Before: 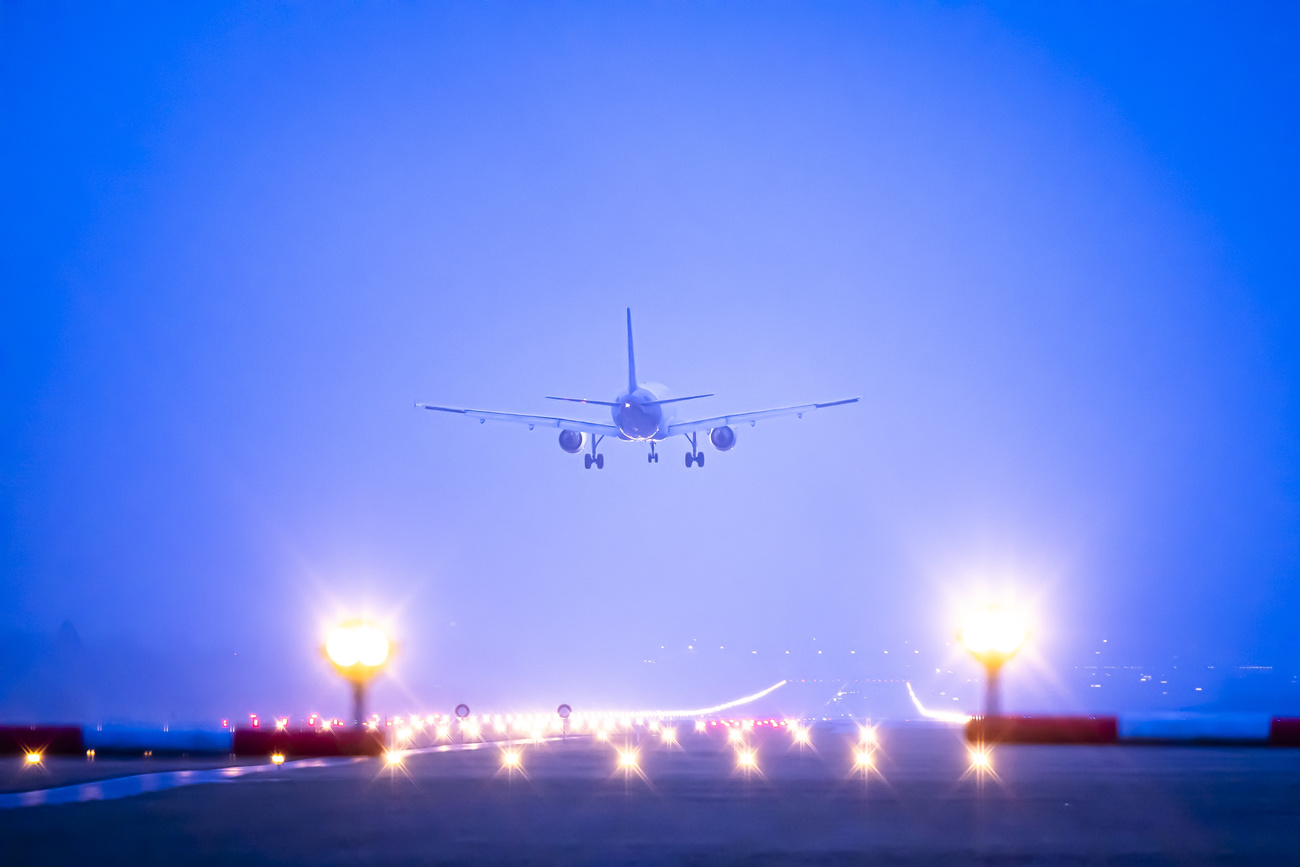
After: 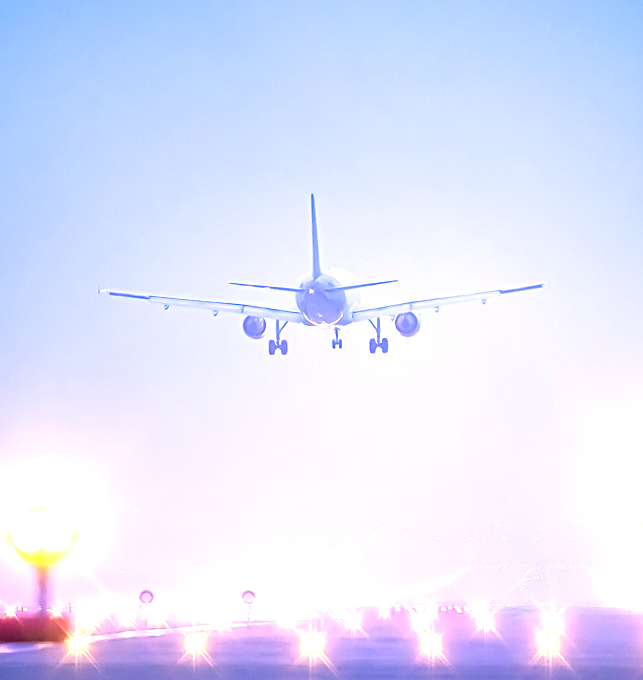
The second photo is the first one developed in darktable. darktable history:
color balance rgb: shadows lift › chroma 5.41%, shadows lift › hue 240°, highlights gain › chroma 3.74%, highlights gain › hue 60°, saturation formula JzAzBz (2021)
sharpen: on, module defaults
exposure: black level correction 0, exposure 1.1 EV, compensate exposure bias true, compensate highlight preservation false
crop and rotate: angle 0.02°, left 24.353%, top 13.219%, right 26.156%, bottom 8.224%
contrast brightness saturation: brightness 0.13
